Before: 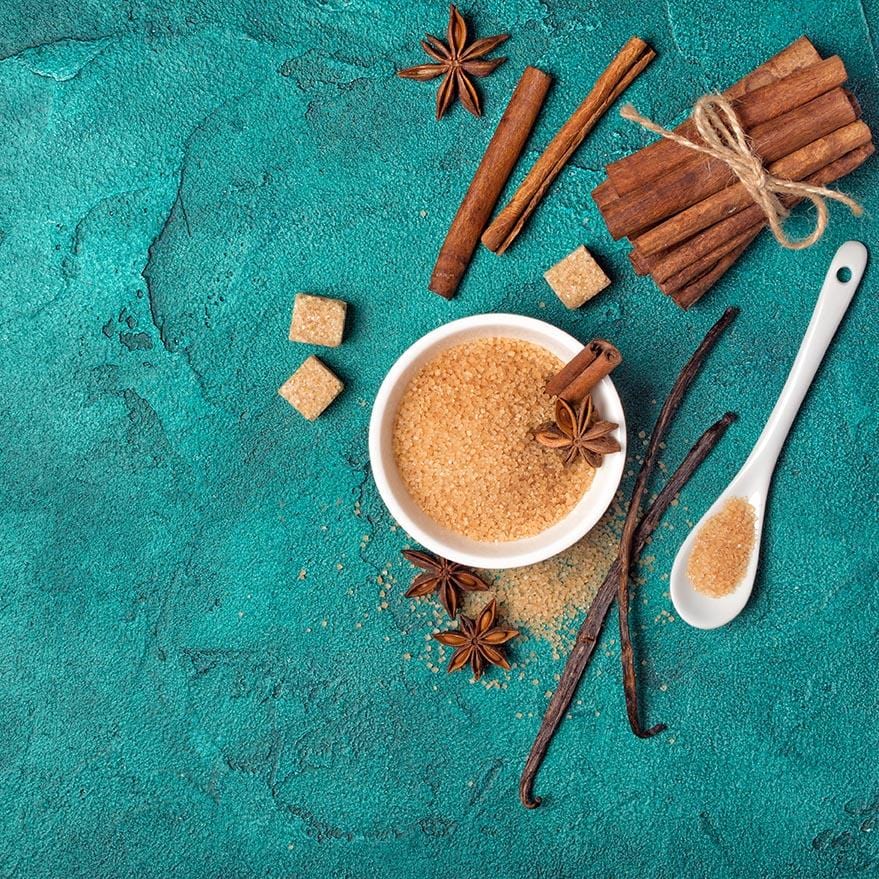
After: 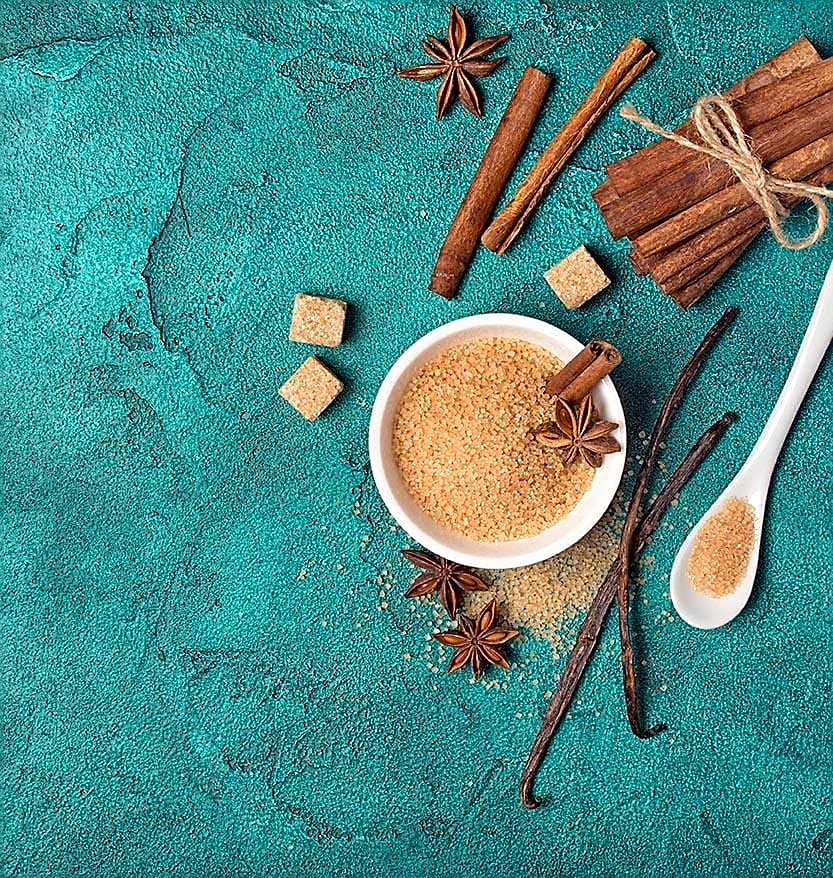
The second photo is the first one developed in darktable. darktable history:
sharpen: radius 1.4, amount 1.25, threshold 0.7
contrast brightness saturation: contrast 0.14
crop and rotate: right 5.167%
